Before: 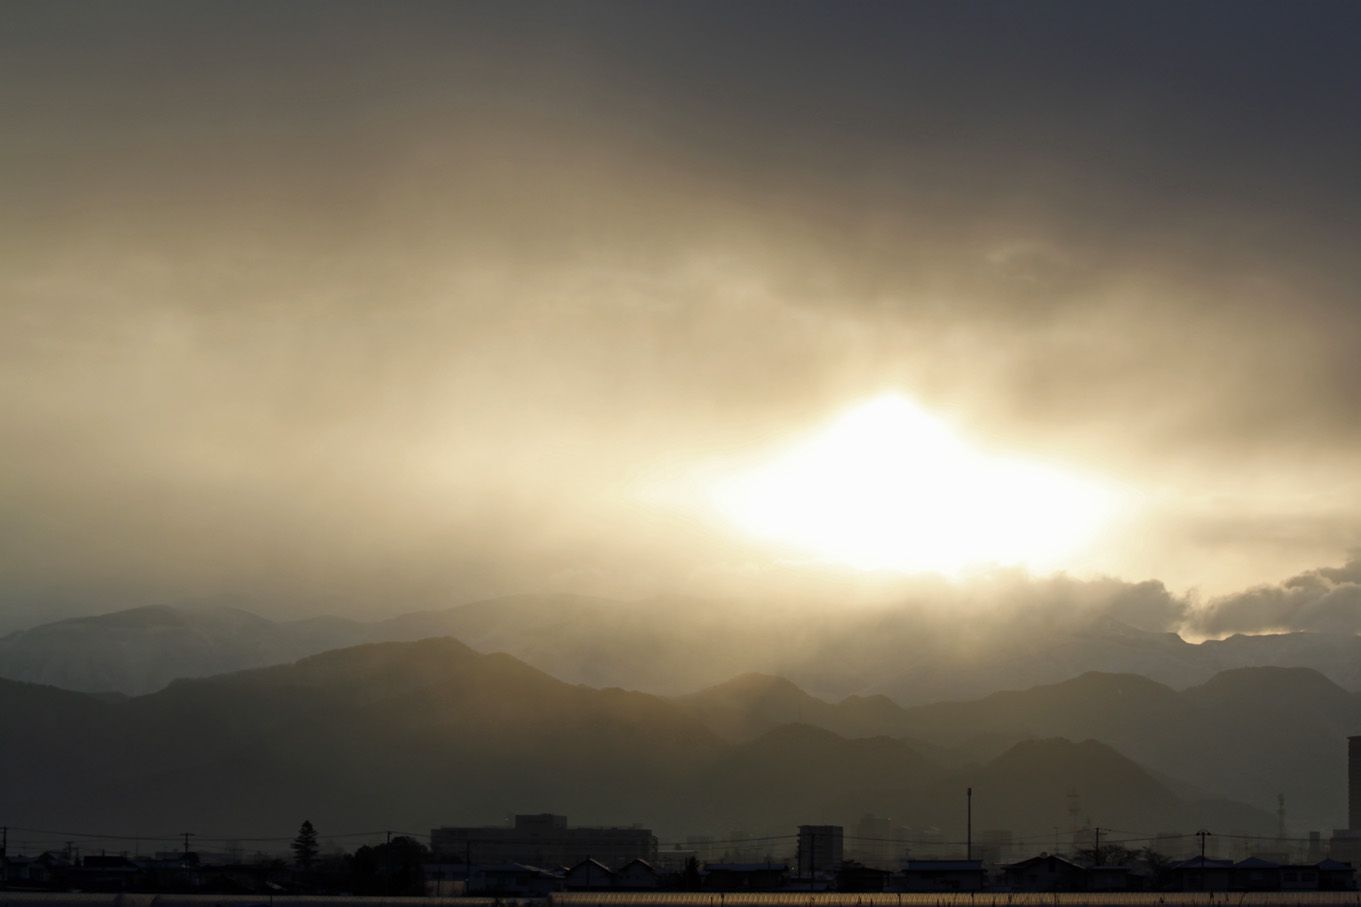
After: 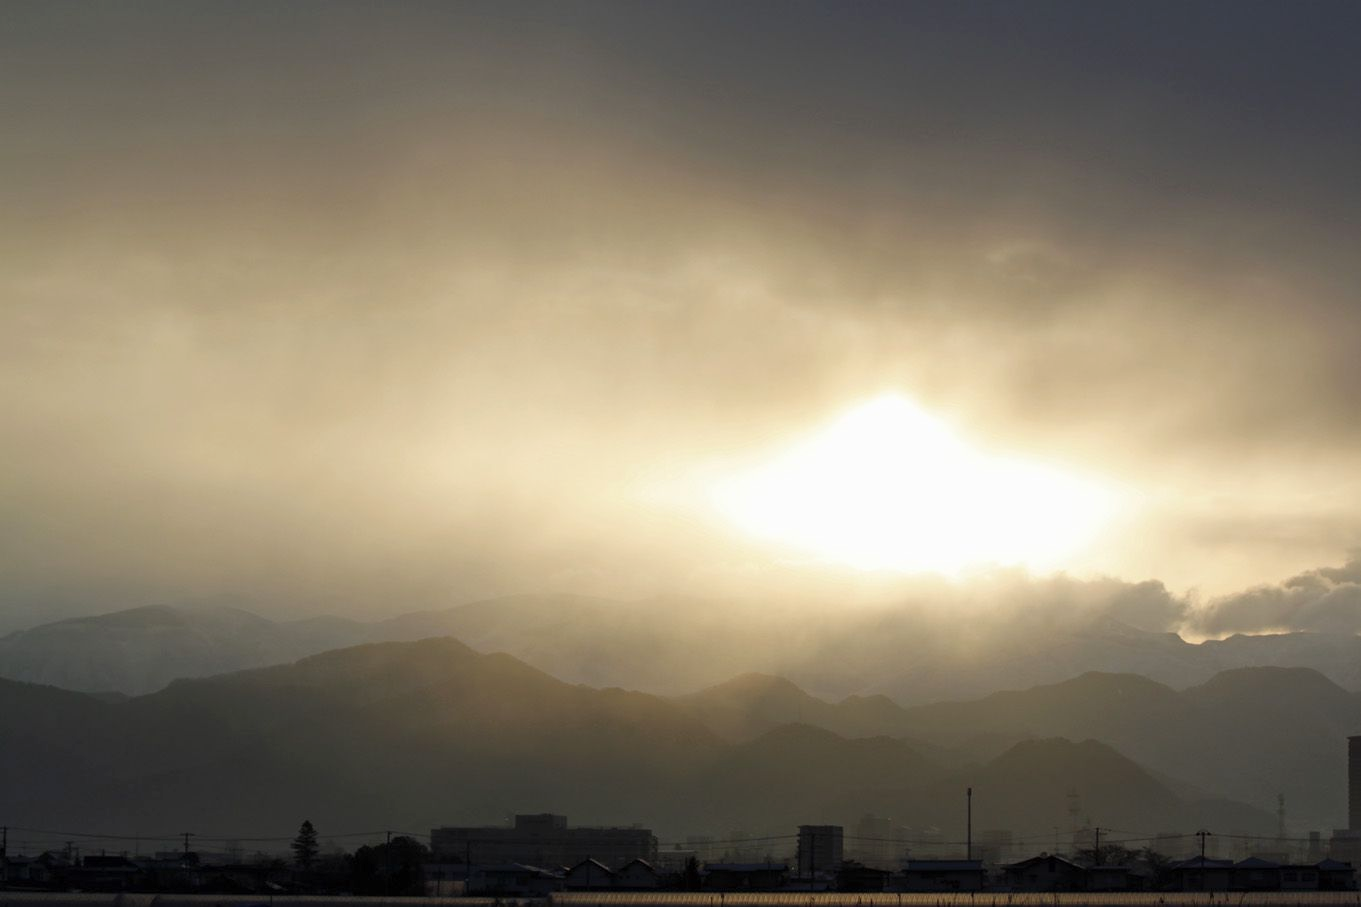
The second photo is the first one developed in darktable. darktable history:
contrast brightness saturation: contrast 0.051, brightness 0.063, saturation 0.013
